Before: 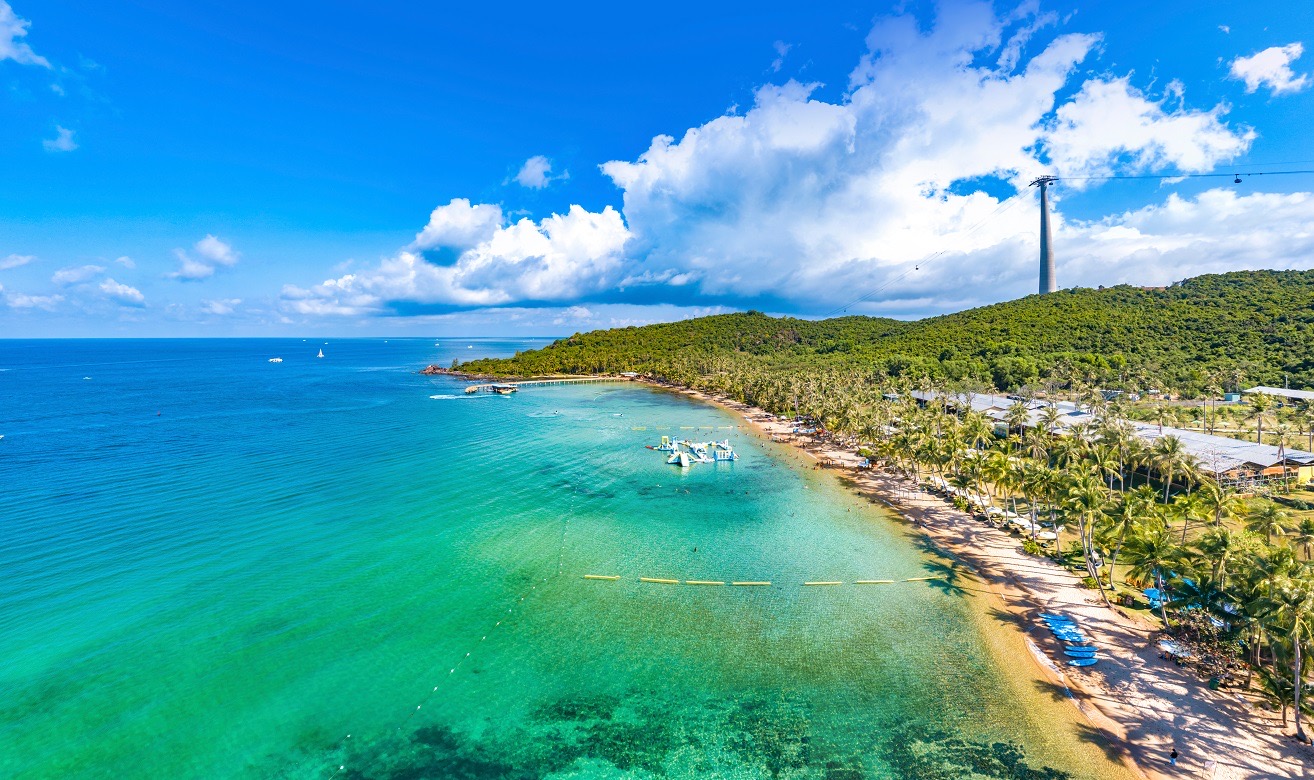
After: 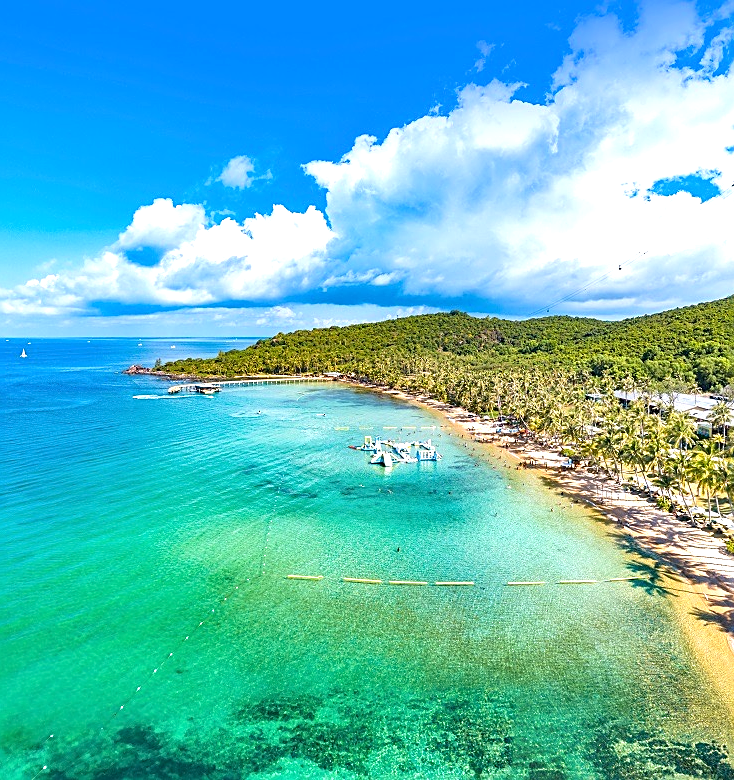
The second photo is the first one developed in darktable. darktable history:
sharpen: on, module defaults
exposure: black level correction 0.001, exposure 0.499 EV, compensate exposure bias true, compensate highlight preservation false
crop and rotate: left 22.608%, right 21.531%
